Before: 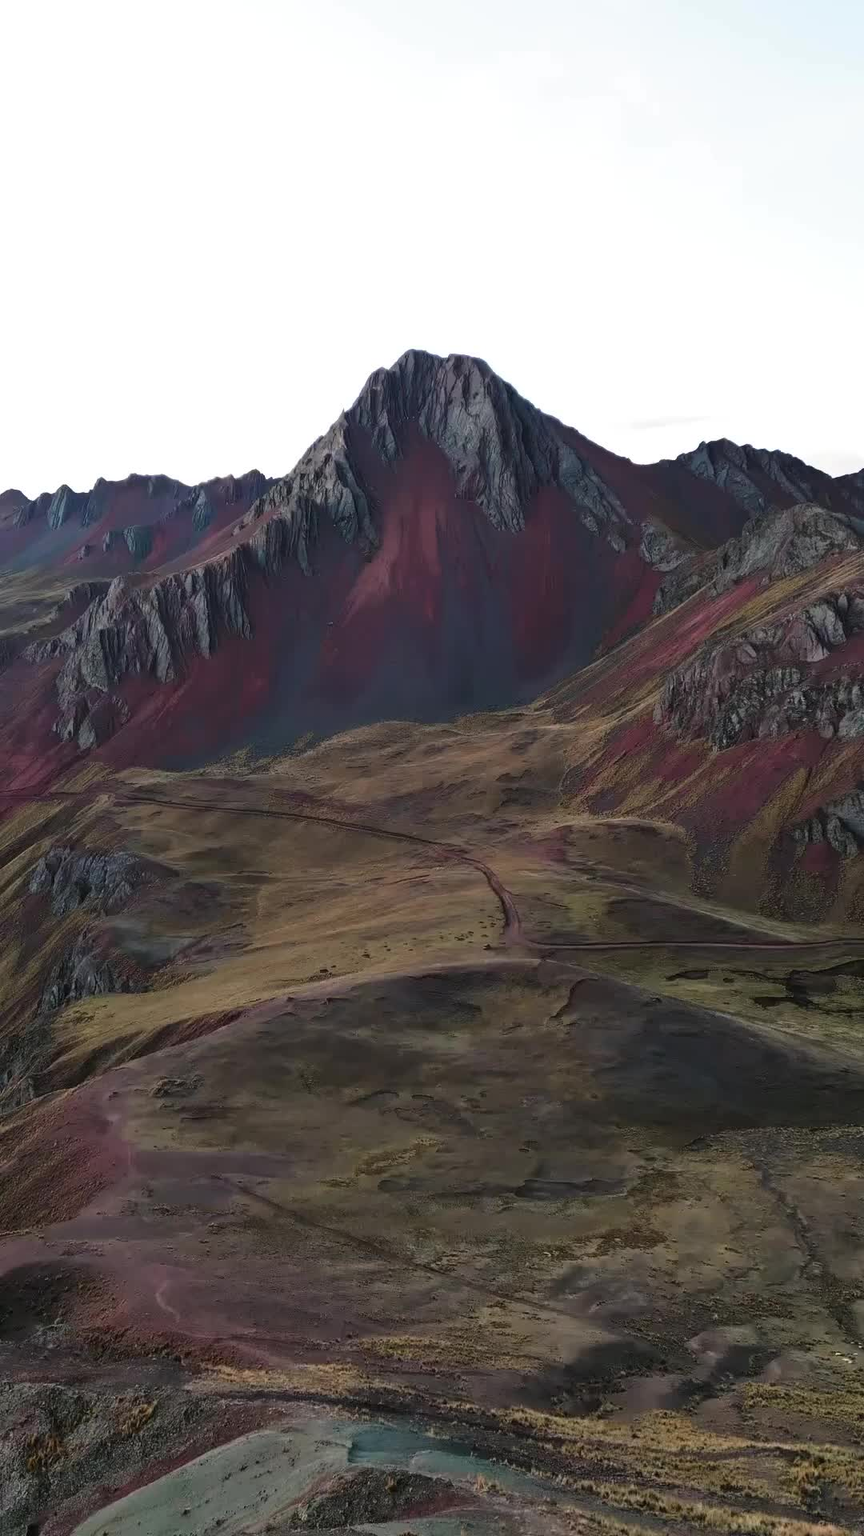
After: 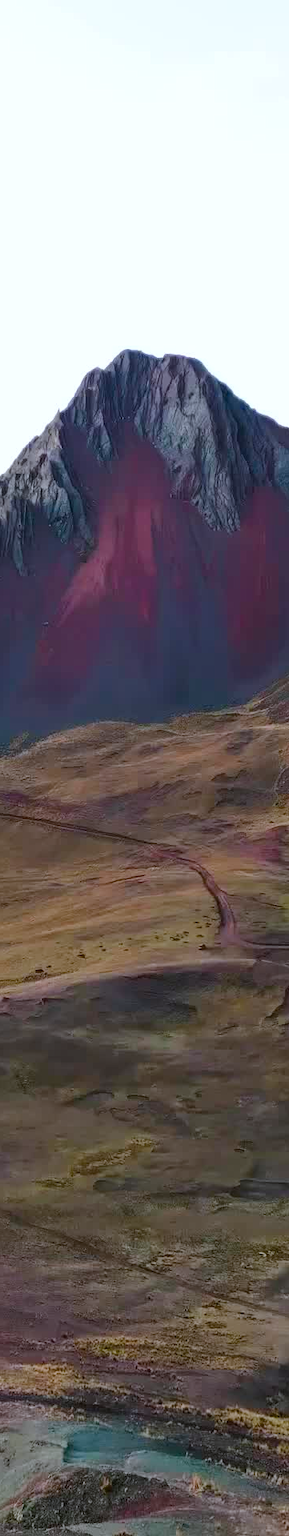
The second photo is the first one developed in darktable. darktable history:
color balance rgb: perceptual saturation grading › global saturation 46.08%, perceptual saturation grading › highlights -50.555%, perceptual saturation grading › shadows 30.3%, perceptual brilliance grading › mid-tones 10.826%, perceptual brilliance grading › shadows 14.703%
crop: left 33.046%, right 33.401%
color correction: highlights a* -0.779, highlights b* -9.17
